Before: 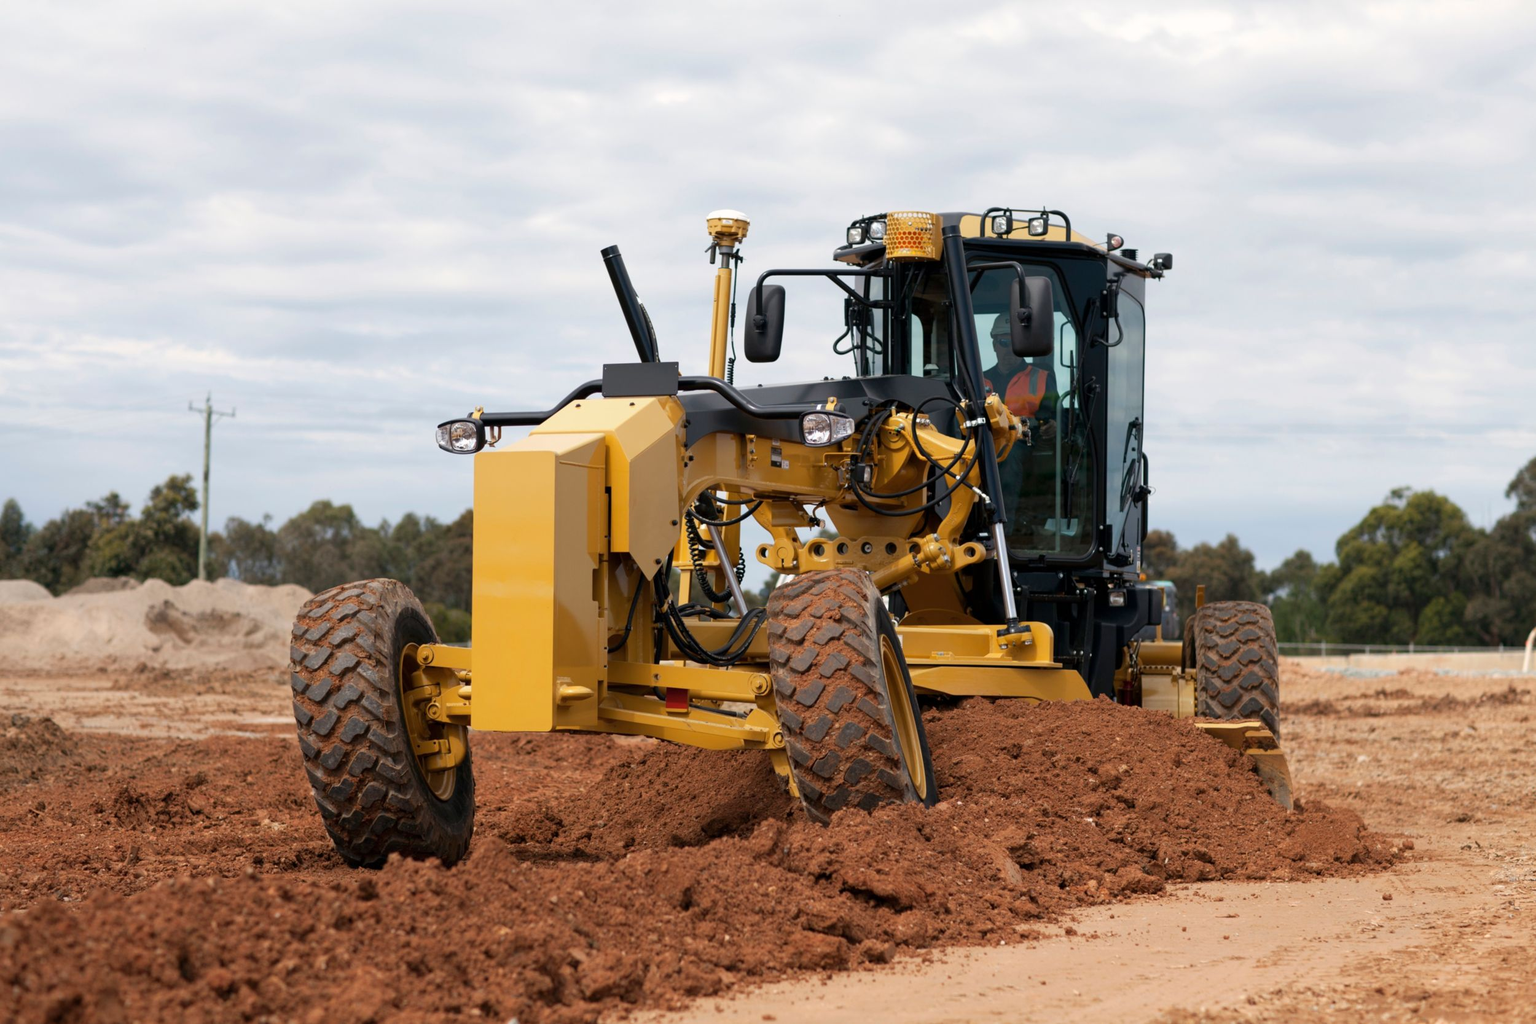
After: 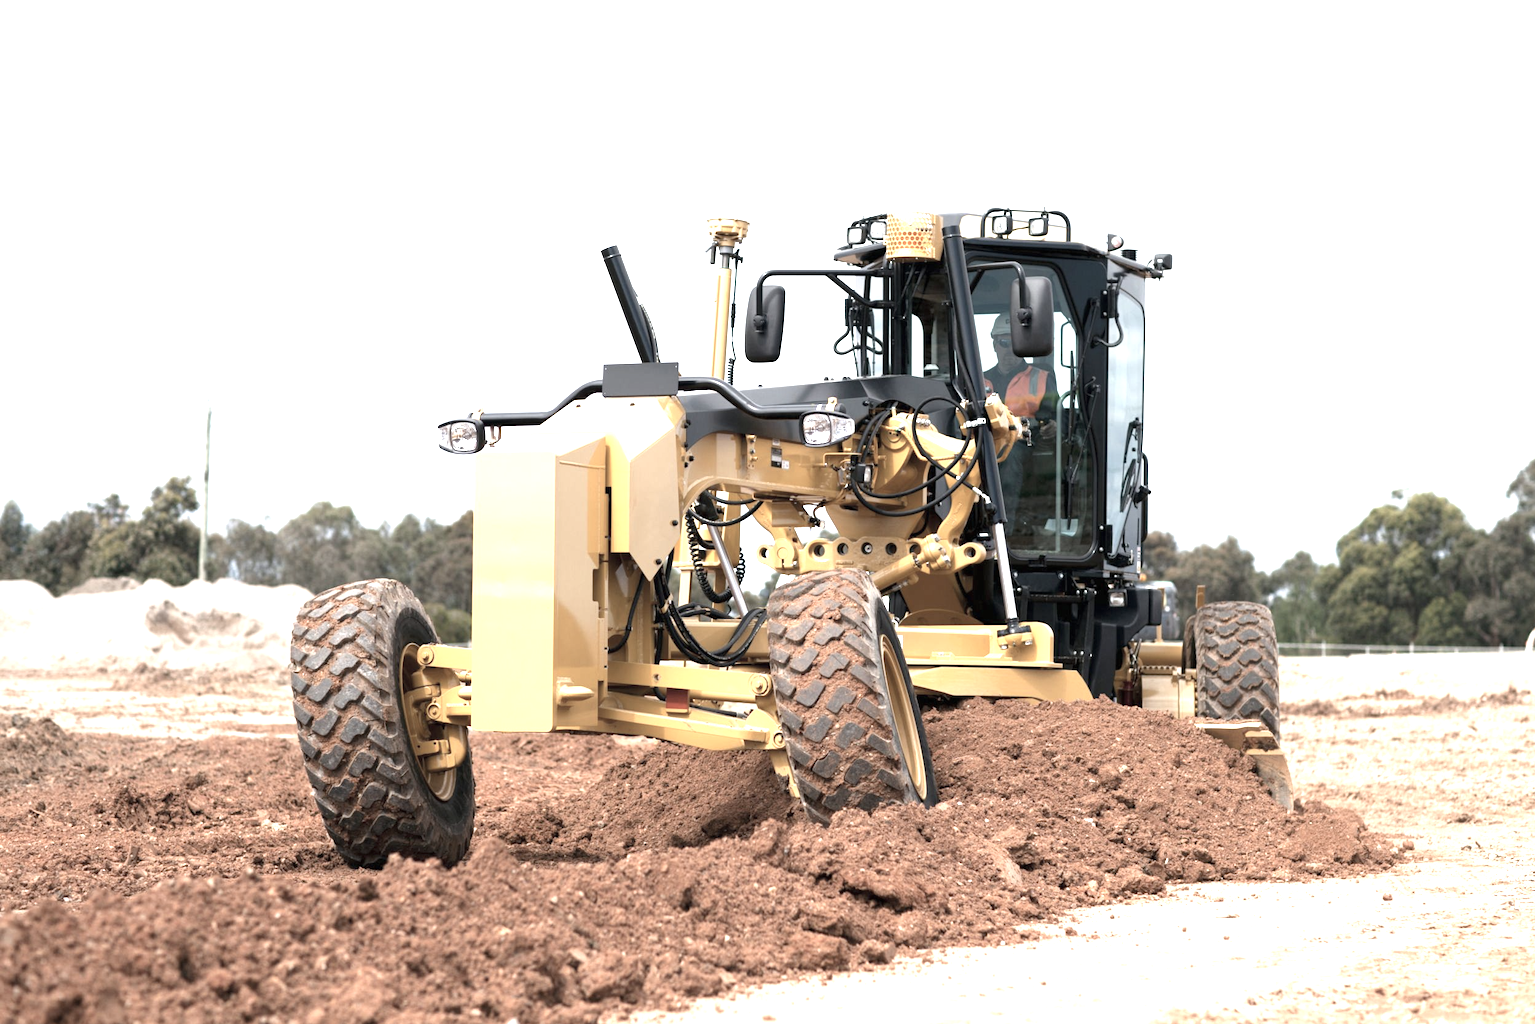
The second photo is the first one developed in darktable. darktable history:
color correction: saturation 0.5
exposure: black level correction 0, exposure 1.7 EV, compensate exposure bias true, compensate highlight preservation false
white balance: red 0.982, blue 1.018
